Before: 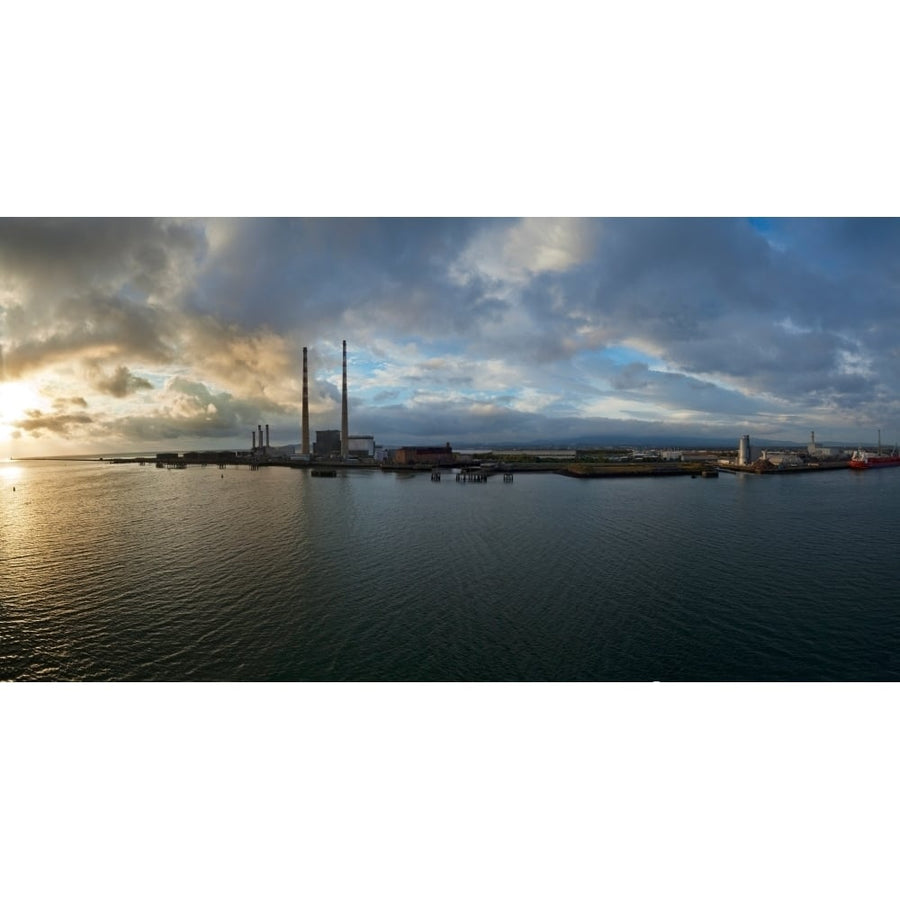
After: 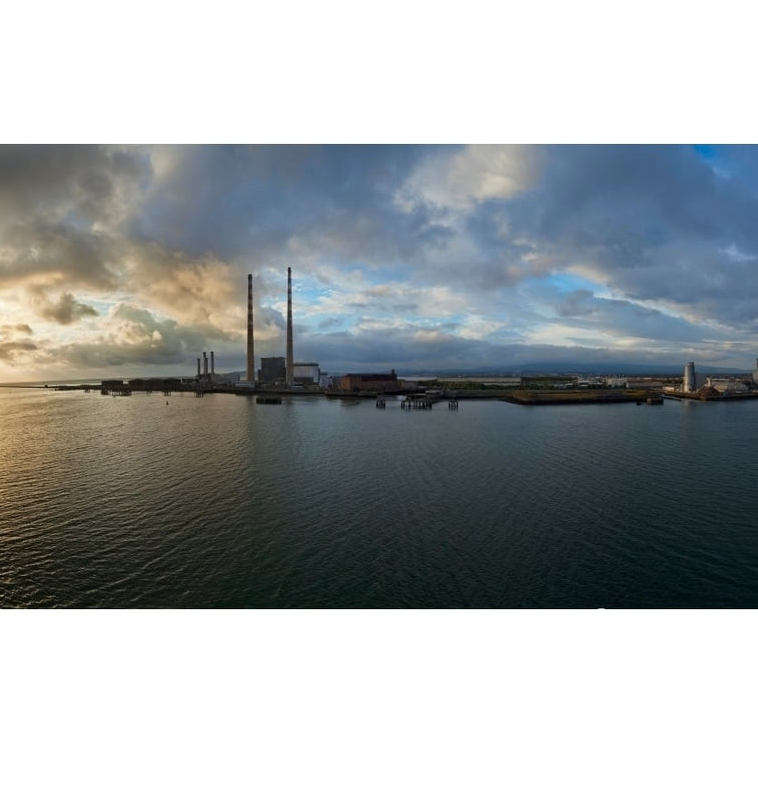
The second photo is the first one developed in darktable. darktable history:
crop: left 6.152%, top 8.202%, right 9.531%, bottom 3.949%
color zones: curves: ch0 [(0.068, 0.464) (0.25, 0.5) (0.48, 0.508) (0.75, 0.536) (0.886, 0.476) (0.967, 0.456)]; ch1 [(0.066, 0.456) (0.25, 0.5) (0.616, 0.508) (0.746, 0.56) (0.934, 0.444)]
